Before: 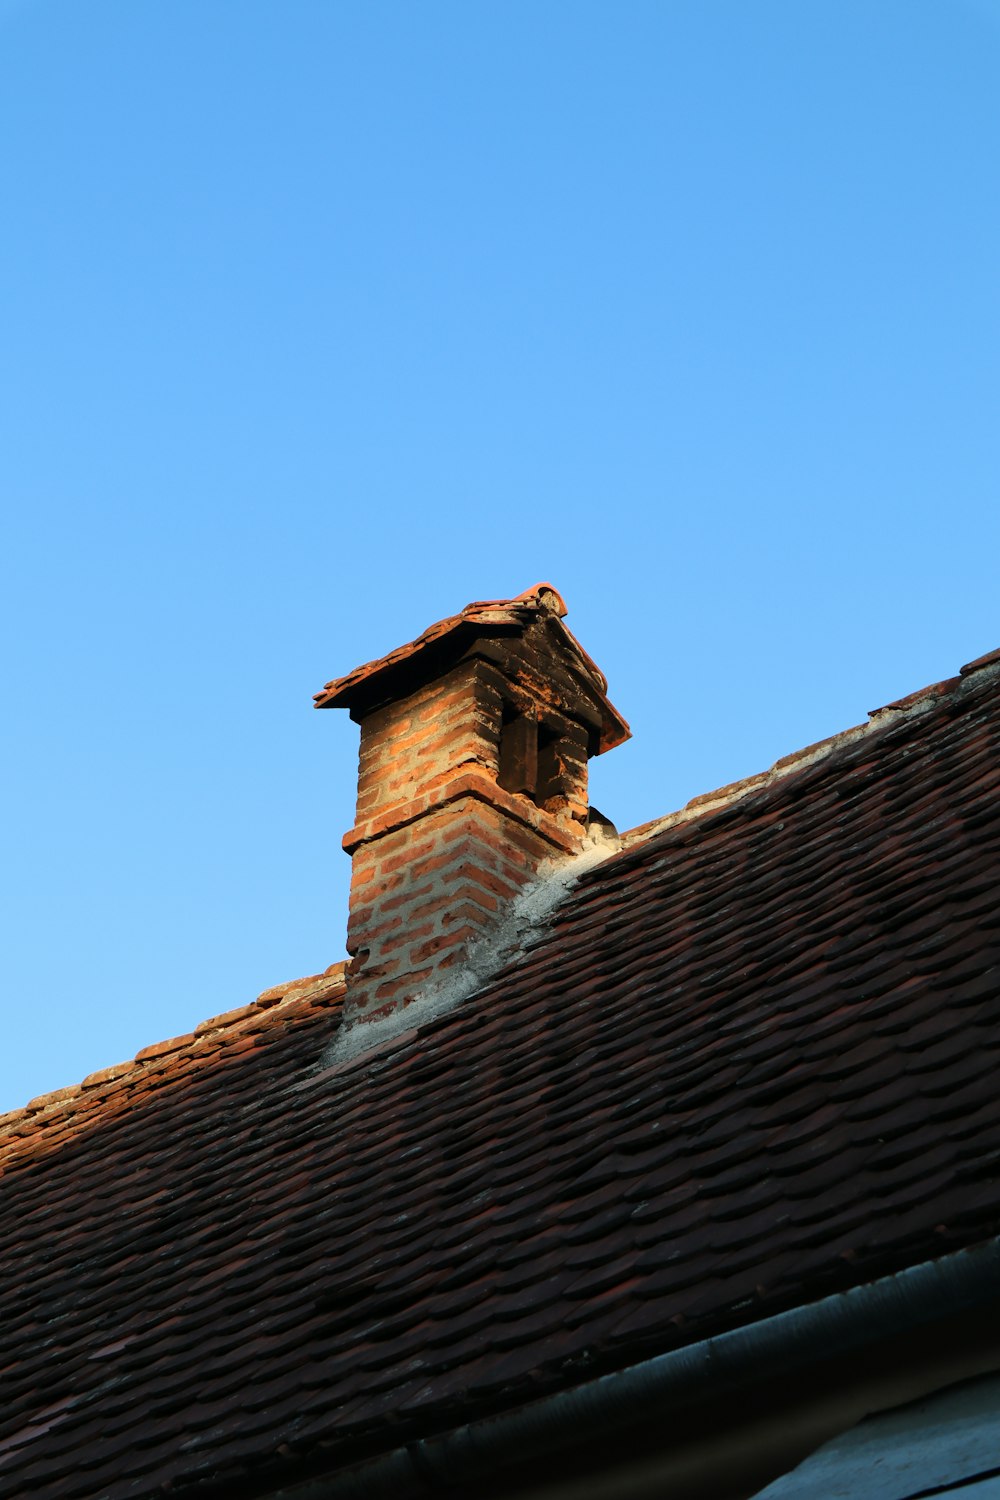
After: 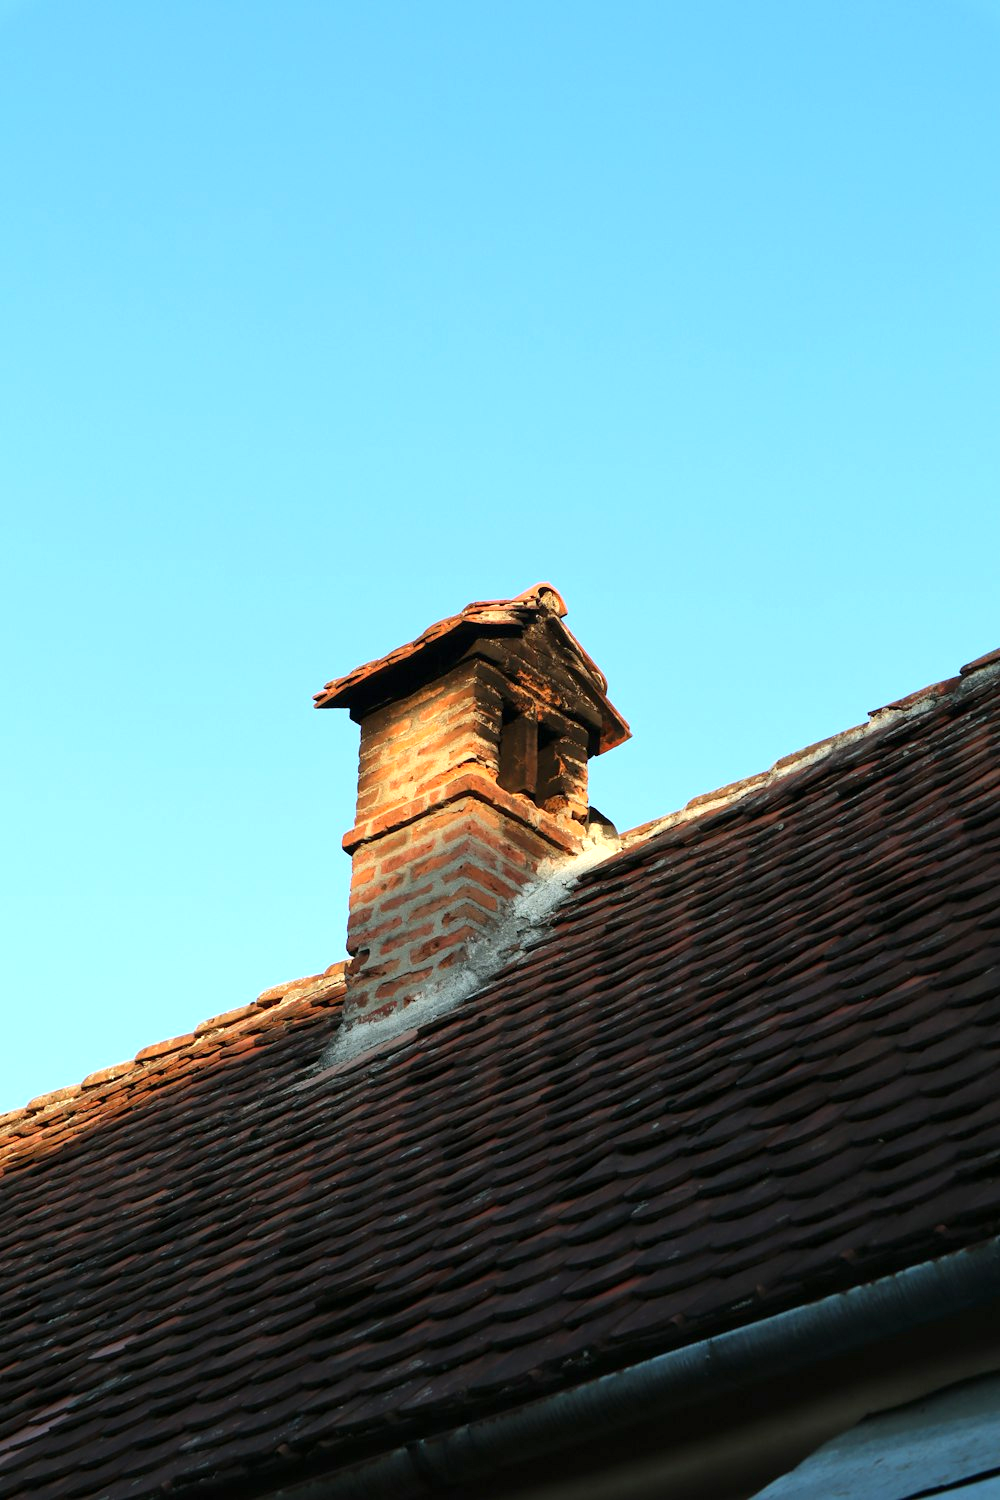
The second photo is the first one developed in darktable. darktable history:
exposure: exposure 0.703 EV, compensate highlight preservation false
